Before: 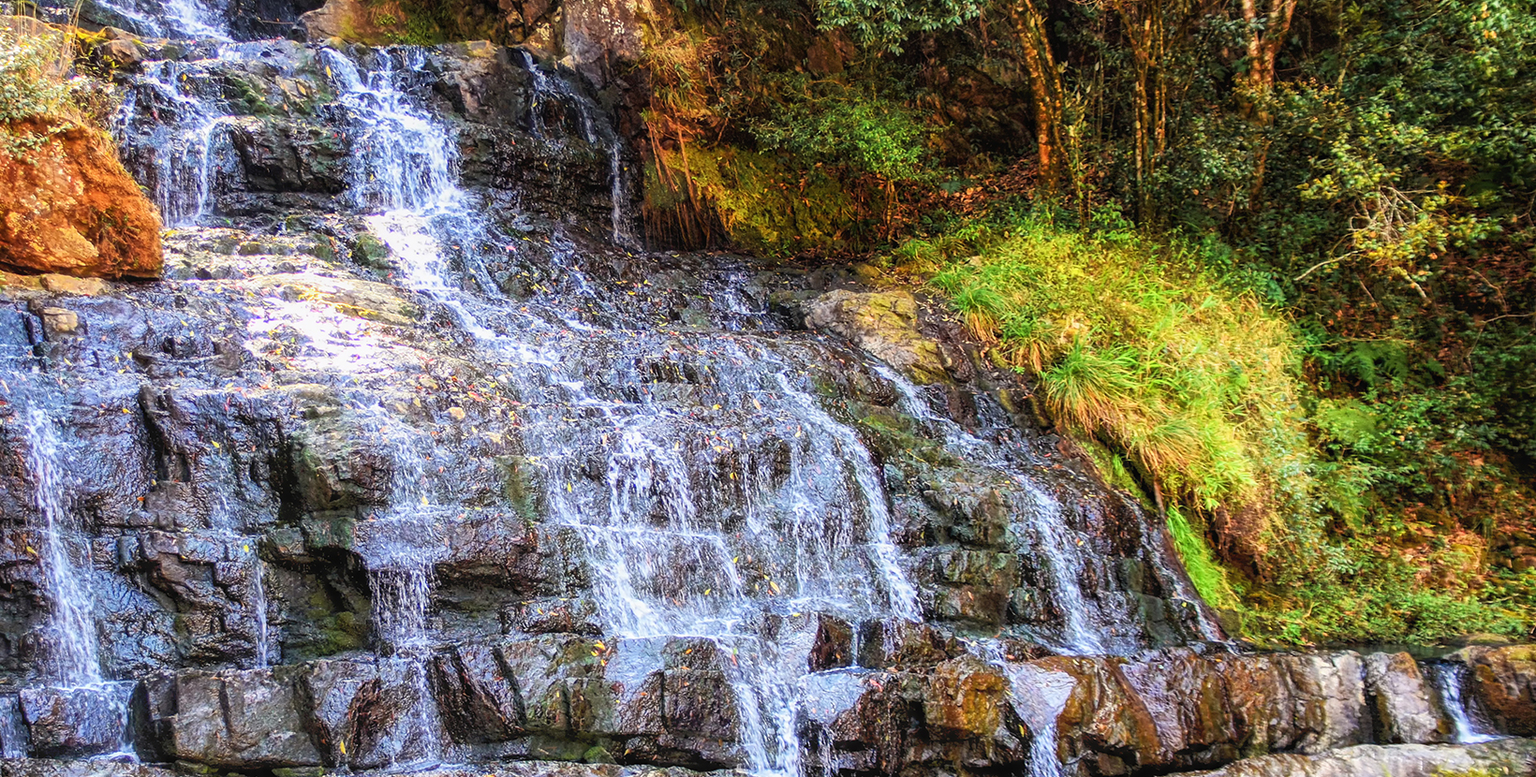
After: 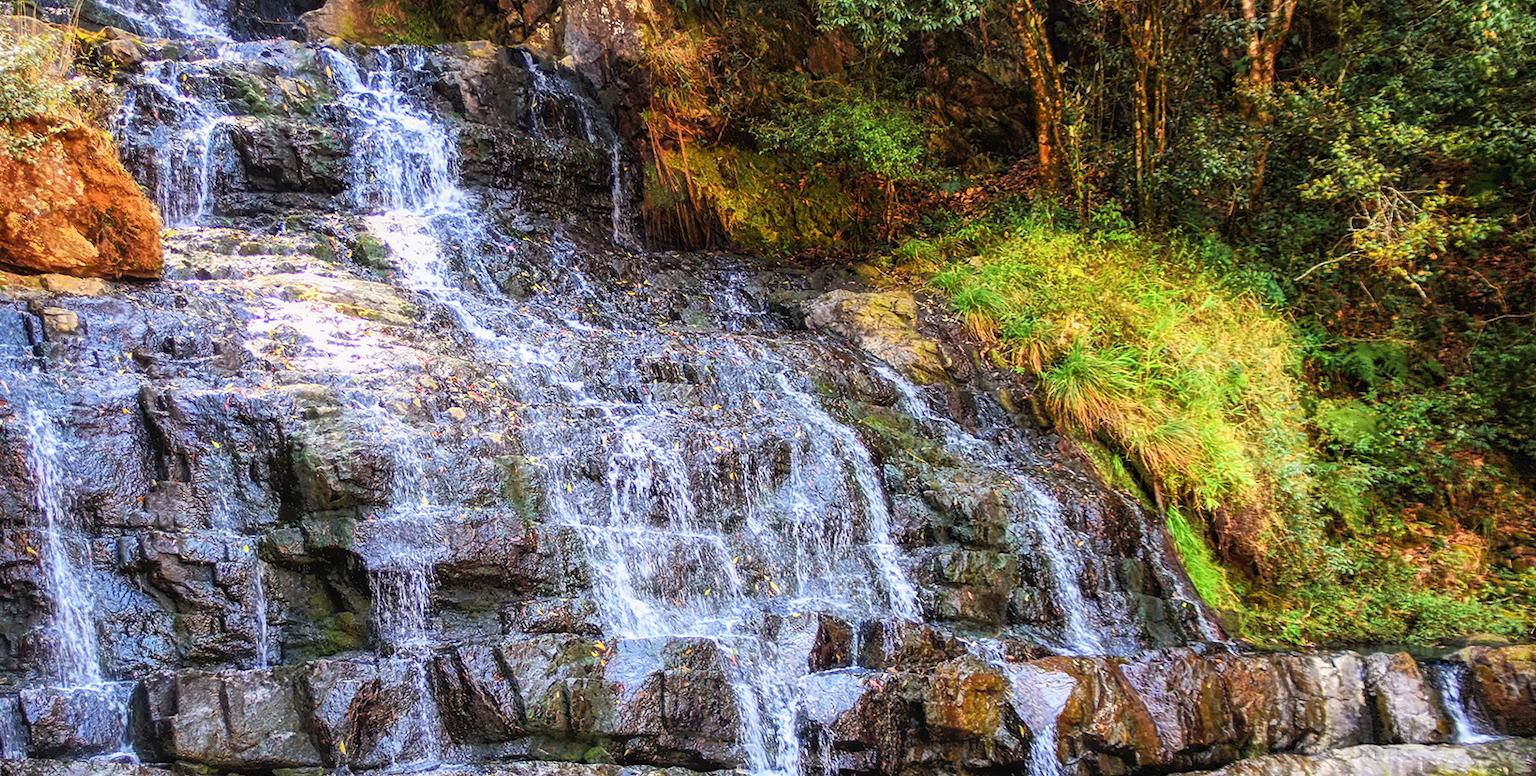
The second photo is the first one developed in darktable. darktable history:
vignetting: fall-off start 97.92%, fall-off radius 101.26%, brightness -0.454, saturation -0.303, width/height ratio 1.426, dithering 8-bit output
tone equalizer: on, module defaults
crop: bottom 0.075%
